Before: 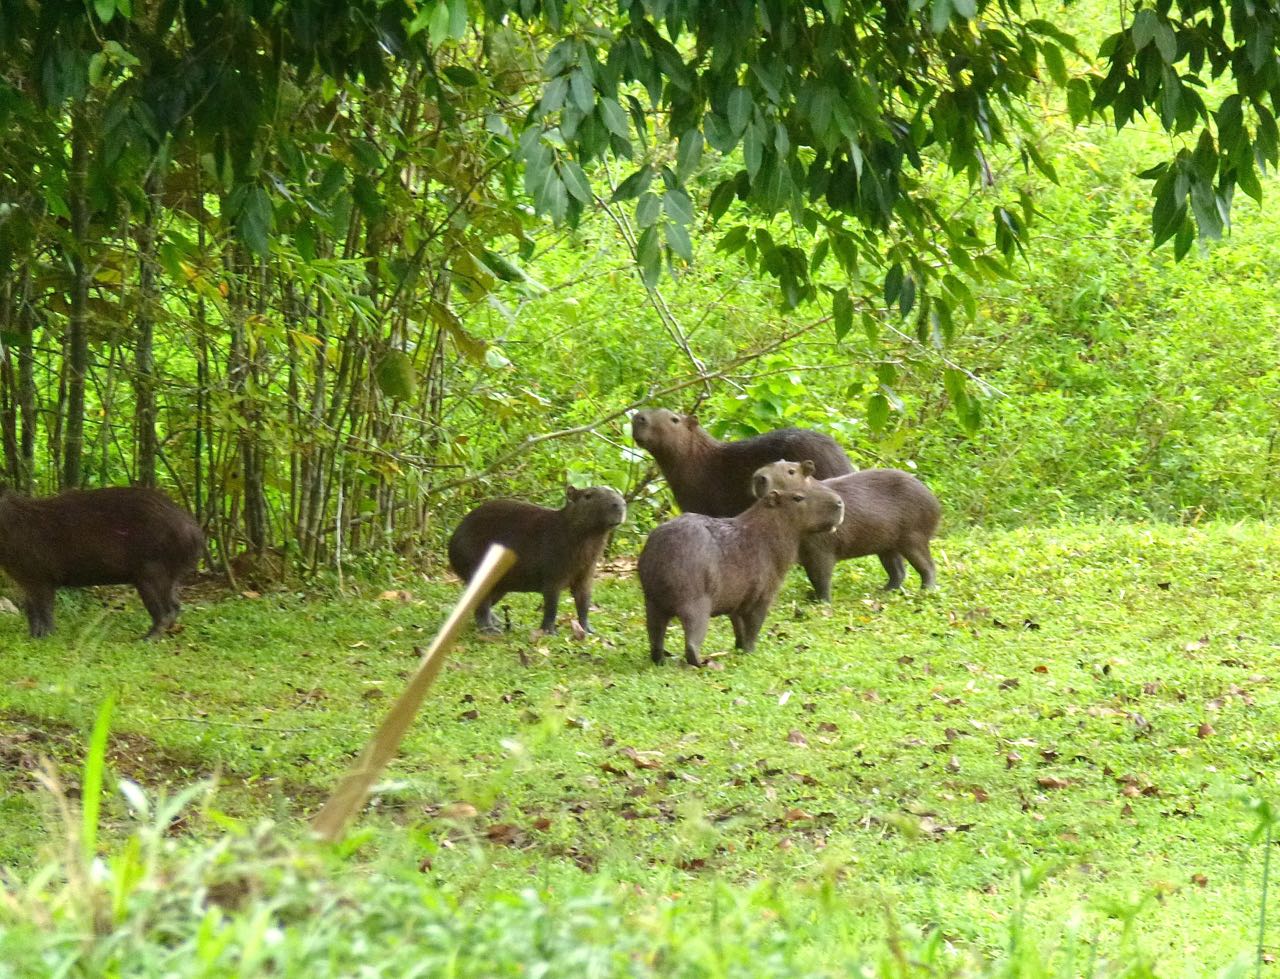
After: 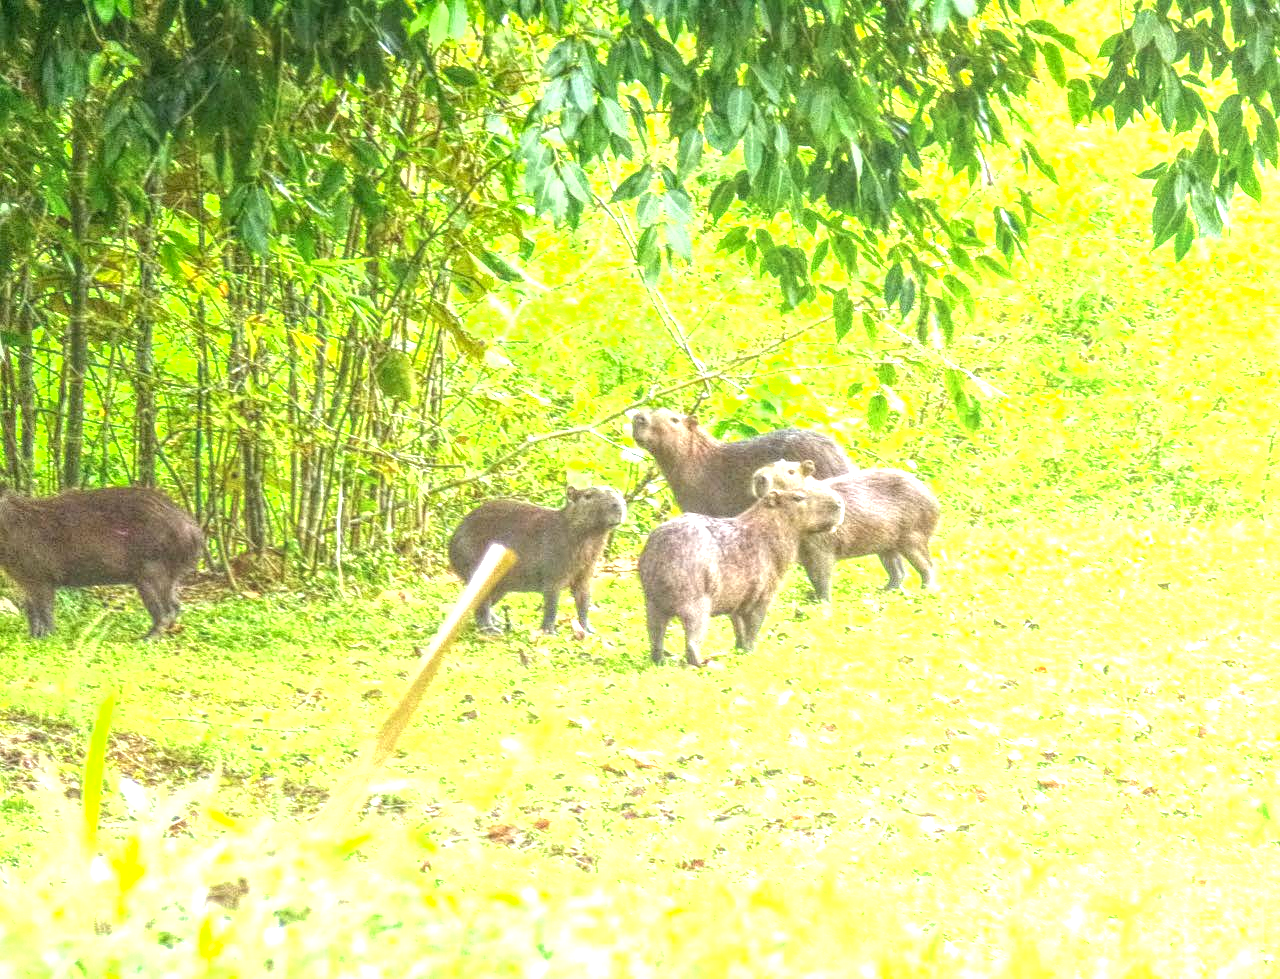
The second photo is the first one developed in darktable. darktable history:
exposure: black level correction 0, exposure 1.666 EV, compensate highlight preservation false
local contrast: highlights 20%, shadows 30%, detail 199%, midtone range 0.2
